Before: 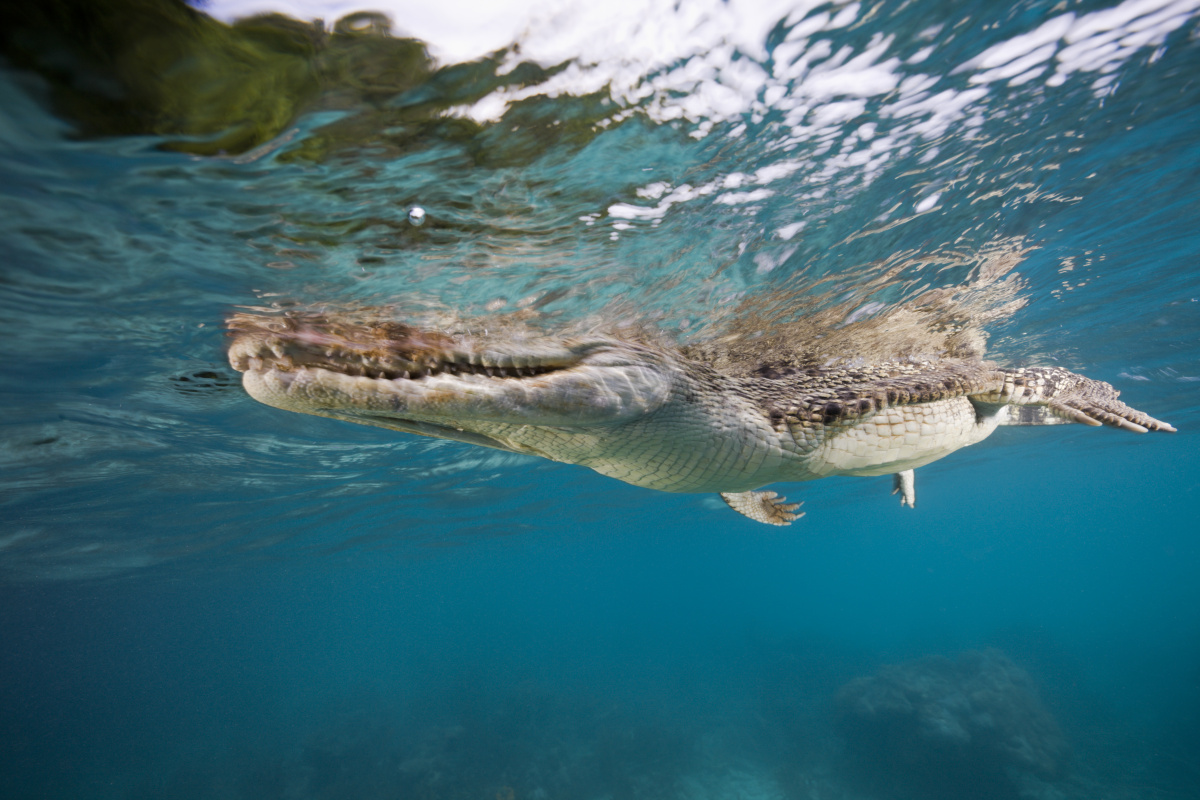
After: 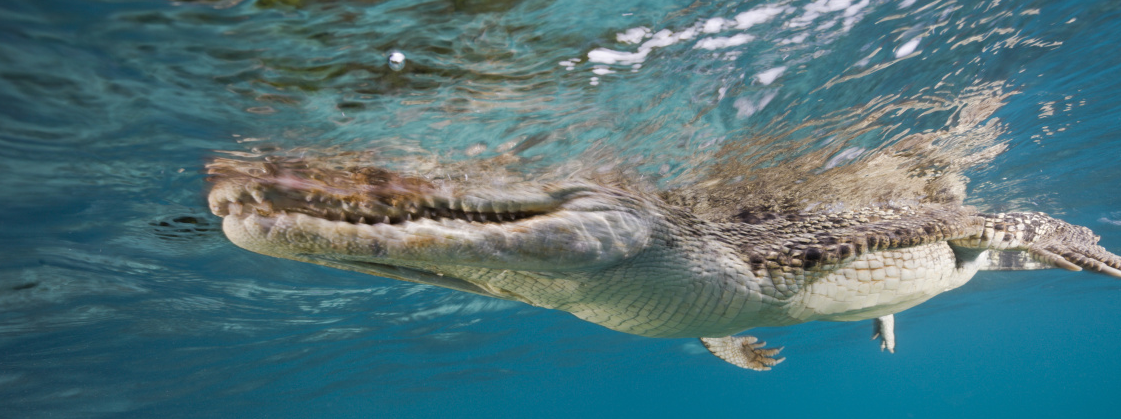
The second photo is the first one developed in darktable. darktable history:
crop: left 1.748%, top 19.445%, right 4.766%, bottom 28.104%
